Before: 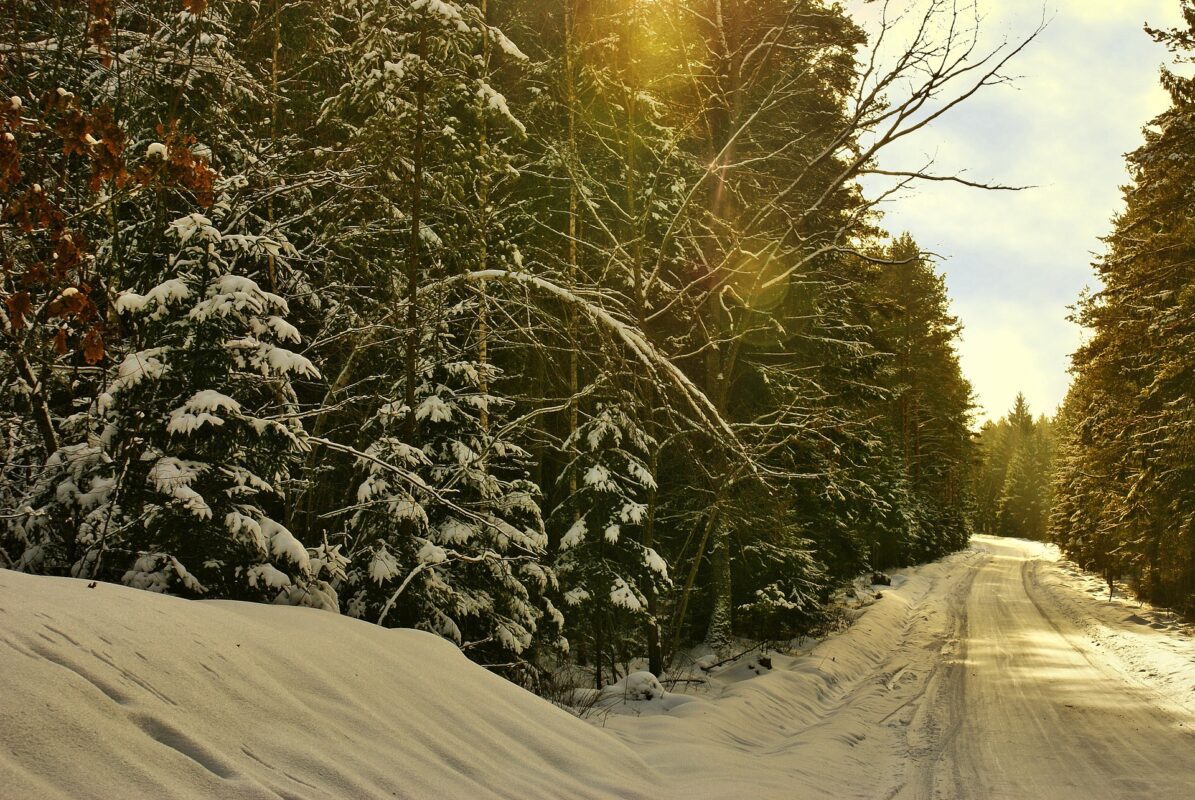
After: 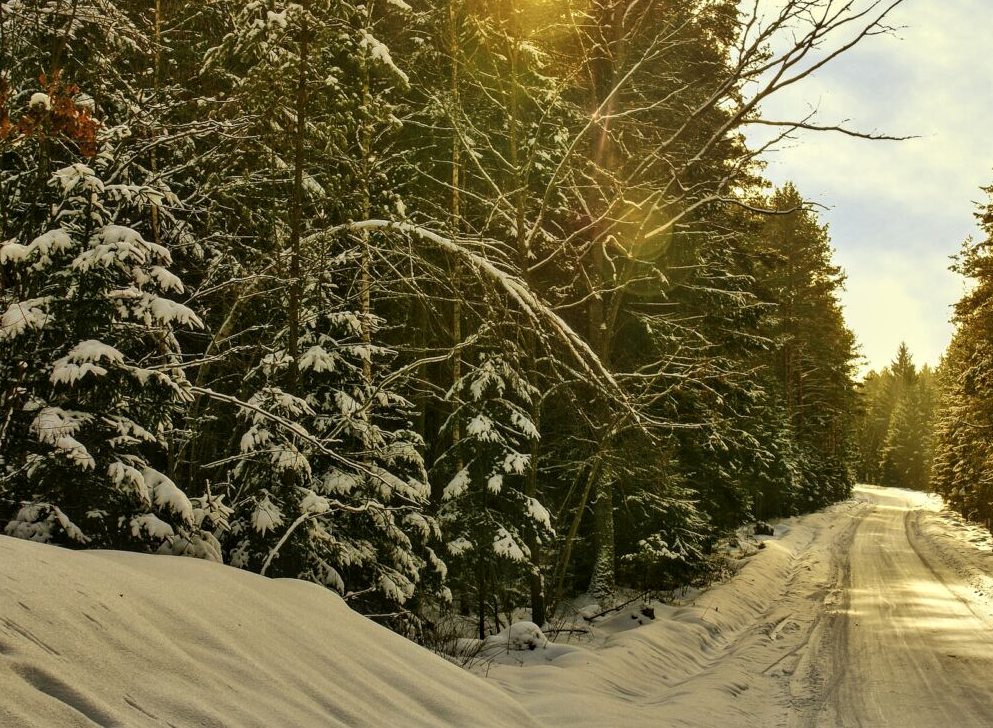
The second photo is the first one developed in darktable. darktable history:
local contrast: on, module defaults
crop: left 9.813%, top 6.319%, right 7.067%, bottom 2.593%
